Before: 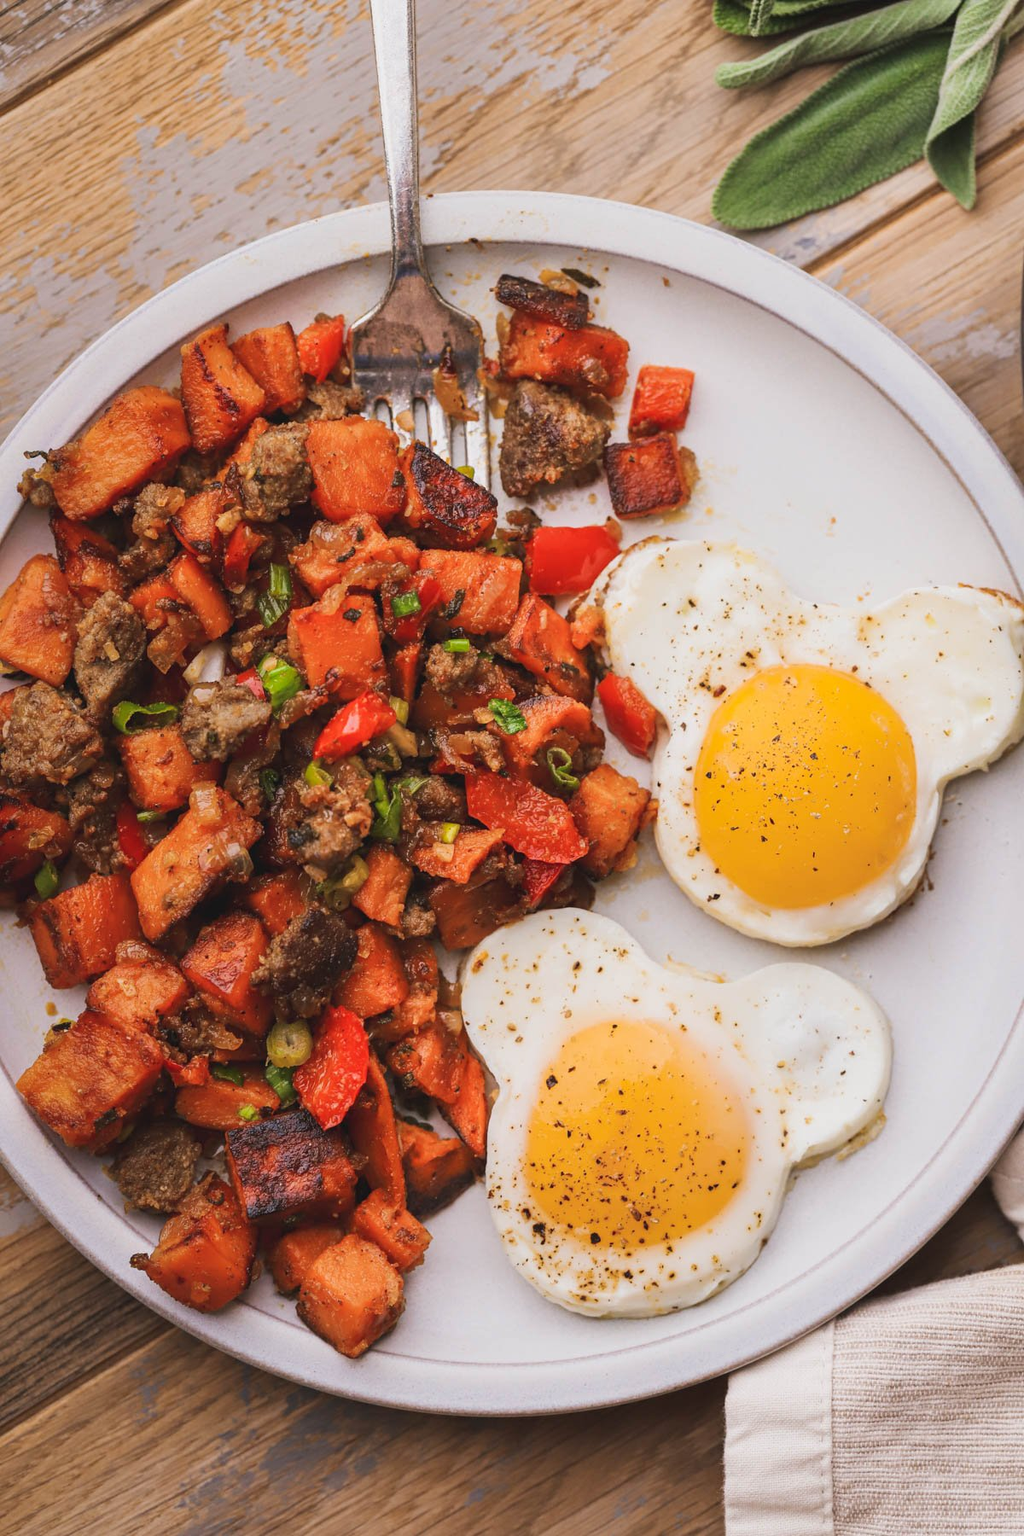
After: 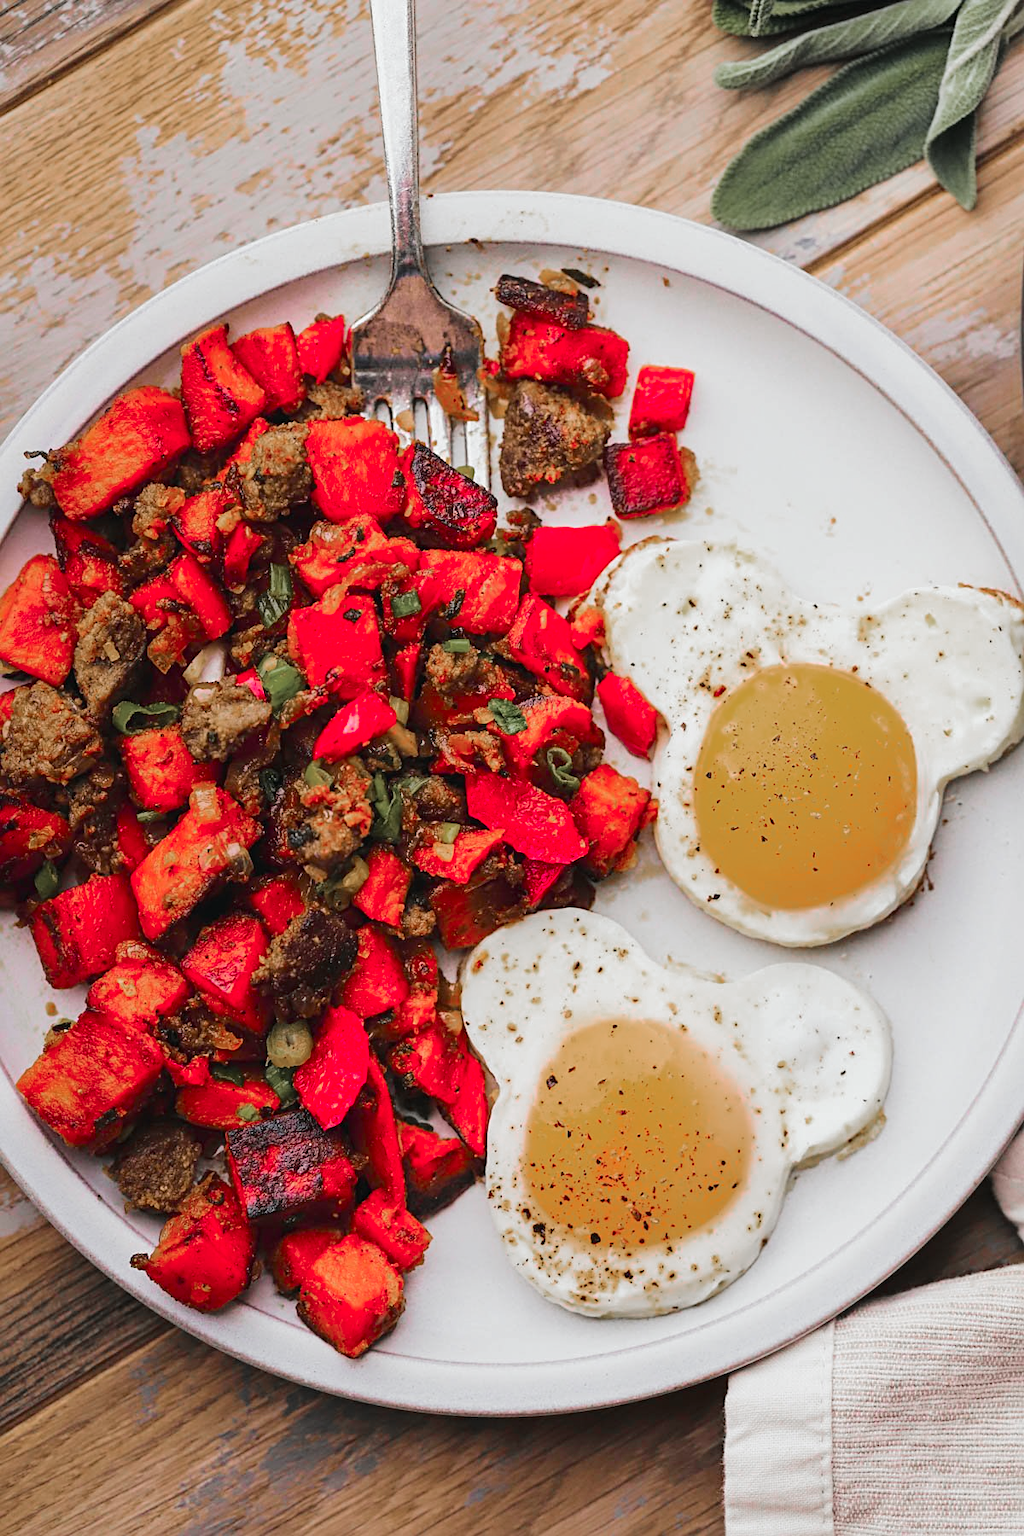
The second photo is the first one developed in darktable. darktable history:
sharpen: radius 2.529, amount 0.323
color zones: curves: ch0 [(0, 0.48) (0.209, 0.398) (0.305, 0.332) (0.429, 0.493) (0.571, 0.5) (0.714, 0.5) (0.857, 0.5) (1, 0.48)]; ch1 [(0, 0.736) (0.143, 0.625) (0.225, 0.371) (0.429, 0.256) (0.571, 0.241) (0.714, 0.213) (0.857, 0.48) (1, 0.736)]; ch2 [(0, 0.448) (0.143, 0.498) (0.286, 0.5) (0.429, 0.5) (0.571, 0.5) (0.714, 0.5) (0.857, 0.5) (1, 0.448)]
tone curve: curves: ch0 [(0, 0) (0.081, 0.044) (0.185, 0.145) (0.283, 0.273) (0.405, 0.449) (0.495, 0.554) (0.686, 0.743) (0.826, 0.853) (0.978, 0.988)]; ch1 [(0, 0) (0.147, 0.166) (0.321, 0.362) (0.371, 0.402) (0.423, 0.426) (0.479, 0.472) (0.505, 0.497) (0.521, 0.506) (0.551, 0.546) (0.586, 0.571) (0.625, 0.638) (0.68, 0.715) (1, 1)]; ch2 [(0, 0) (0.346, 0.378) (0.404, 0.427) (0.502, 0.498) (0.531, 0.517) (0.547, 0.526) (0.582, 0.571) (0.629, 0.626) (0.717, 0.678) (1, 1)], color space Lab, independent channels, preserve colors none
